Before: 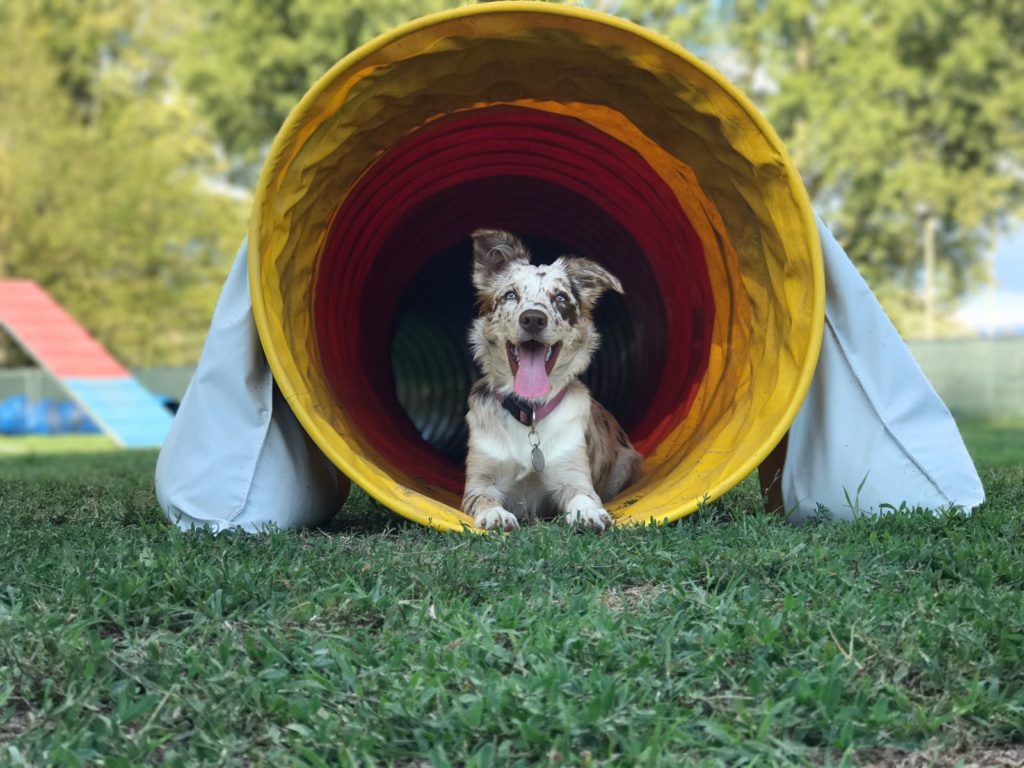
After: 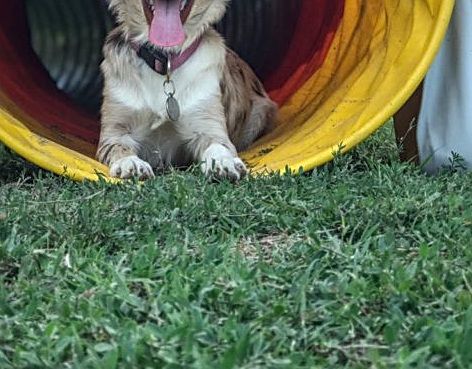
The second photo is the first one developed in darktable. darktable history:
local contrast: highlights 1%, shadows 6%, detail 133%
crop: left 35.718%, top 45.708%, right 18.152%, bottom 6.184%
sharpen: on, module defaults
tone equalizer: -8 EV -0.561 EV
